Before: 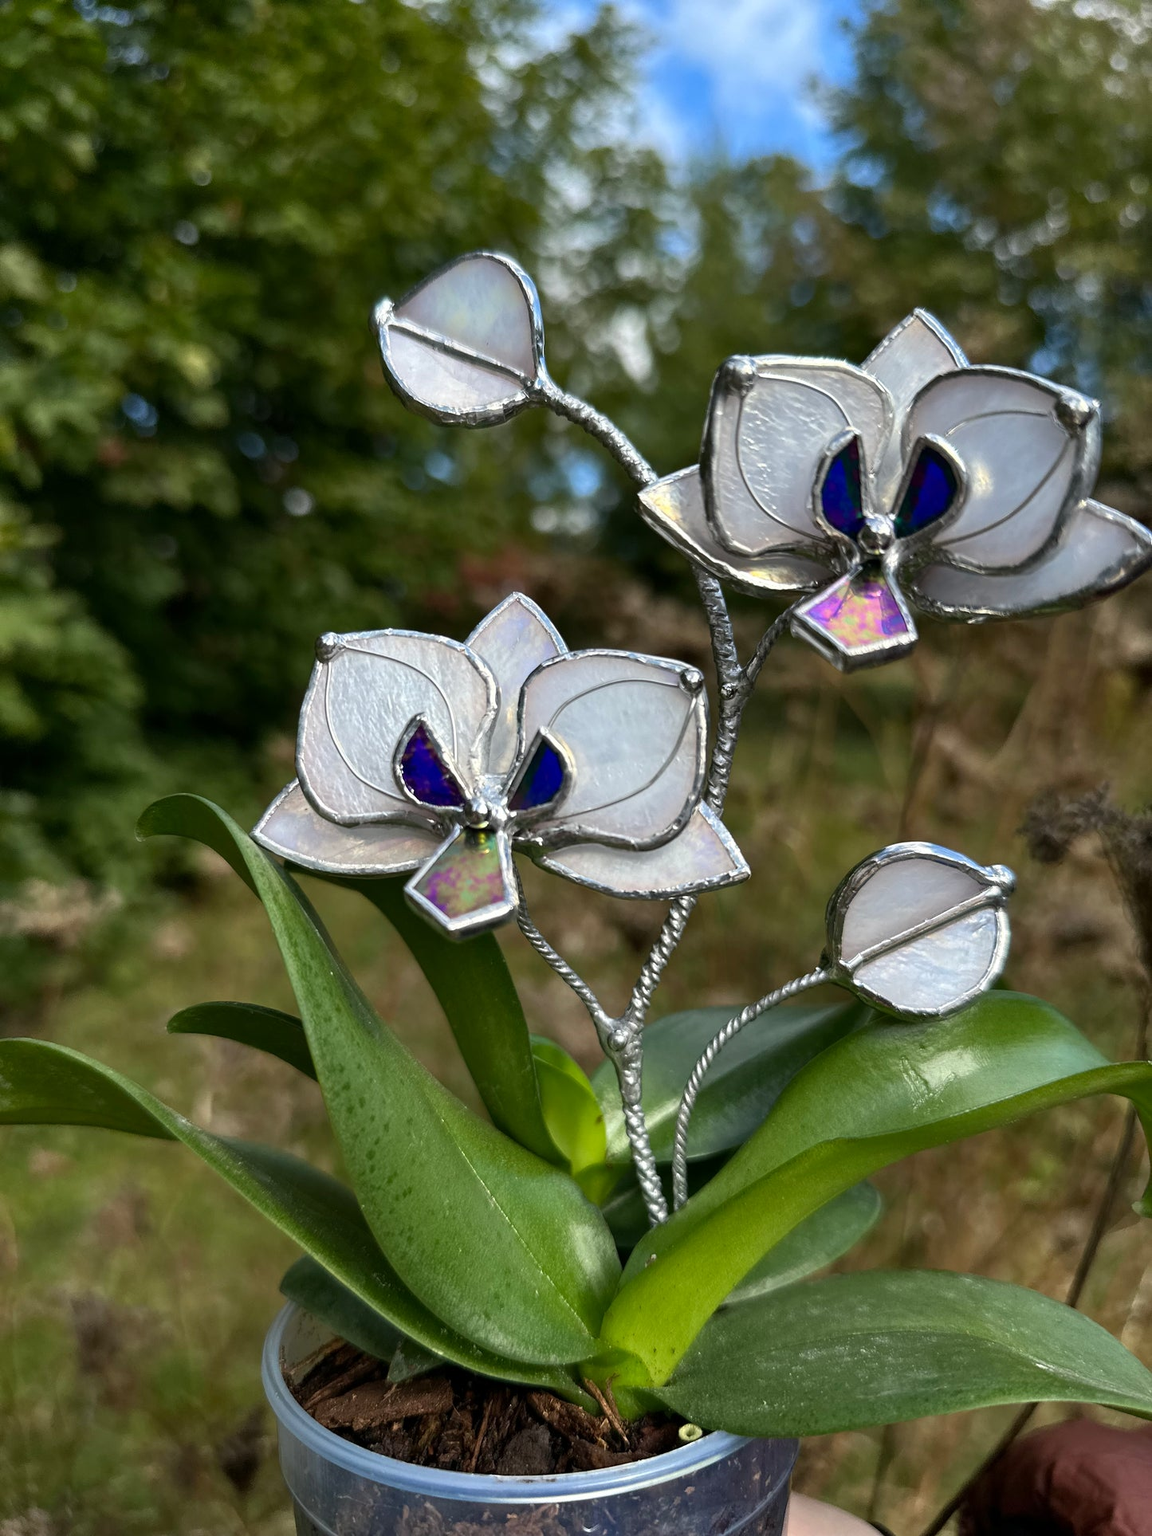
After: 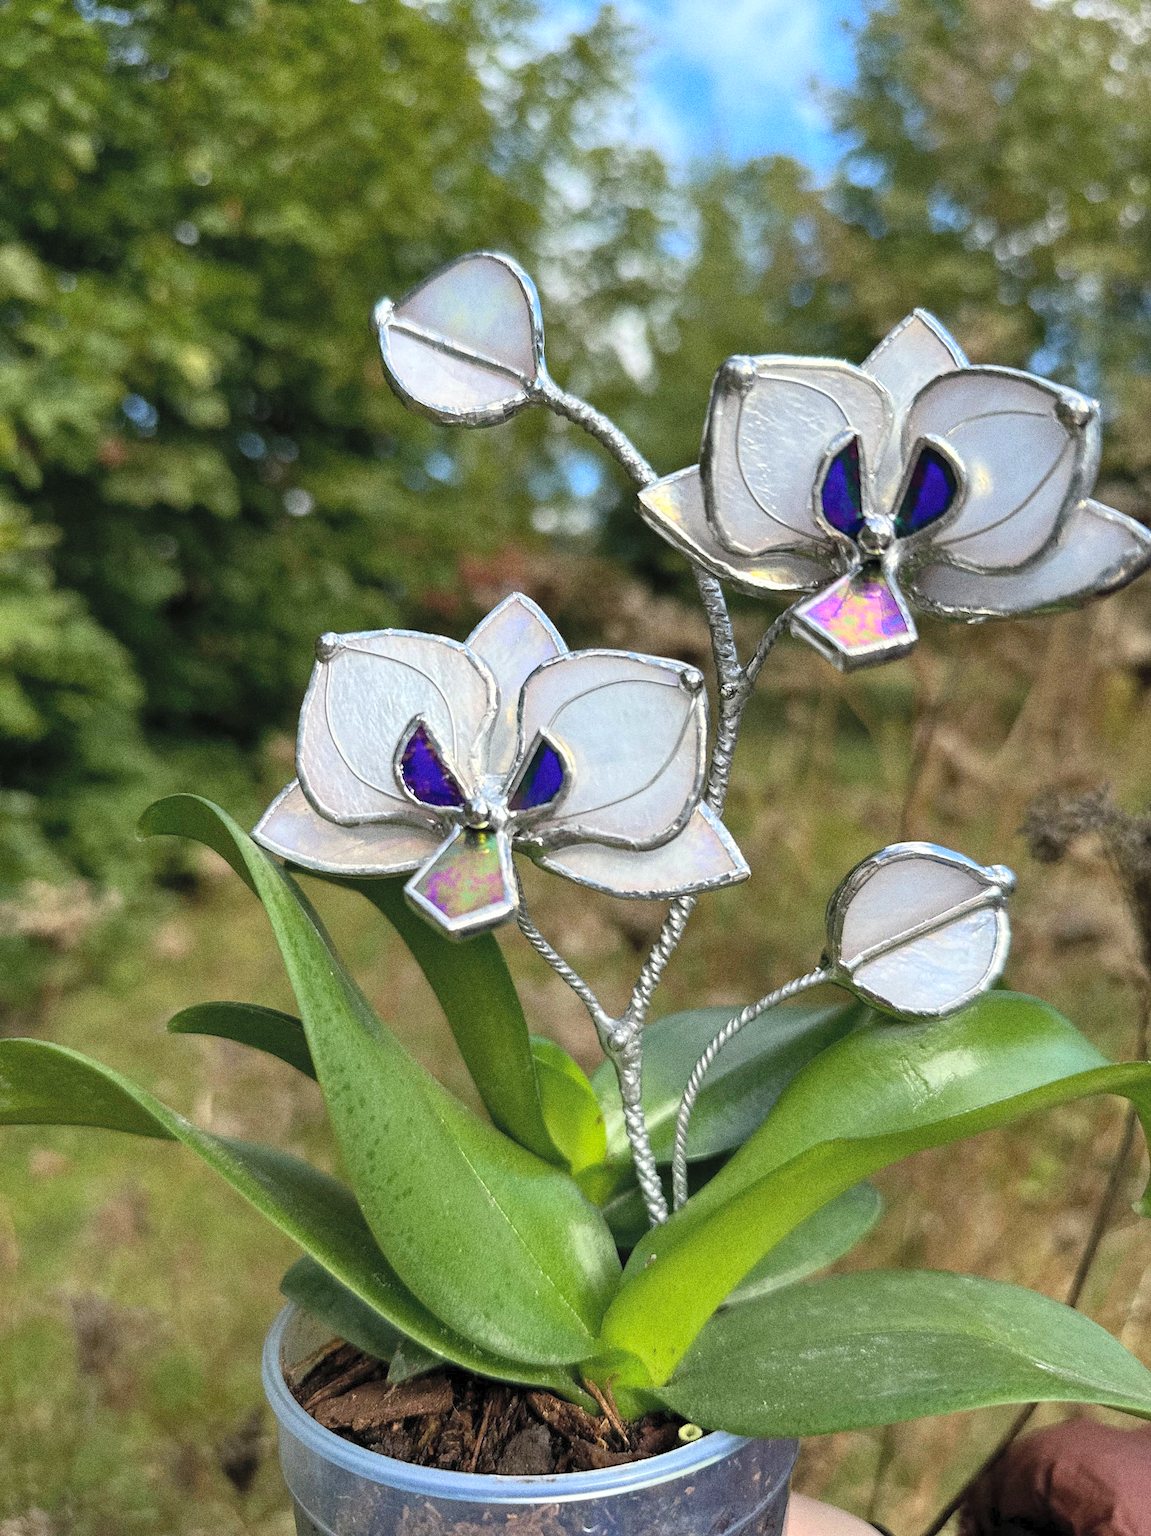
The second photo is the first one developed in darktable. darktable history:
contrast brightness saturation: contrast 0.1, brightness 0.3, saturation 0.14
grain: coarseness 0.09 ISO, strength 40%
